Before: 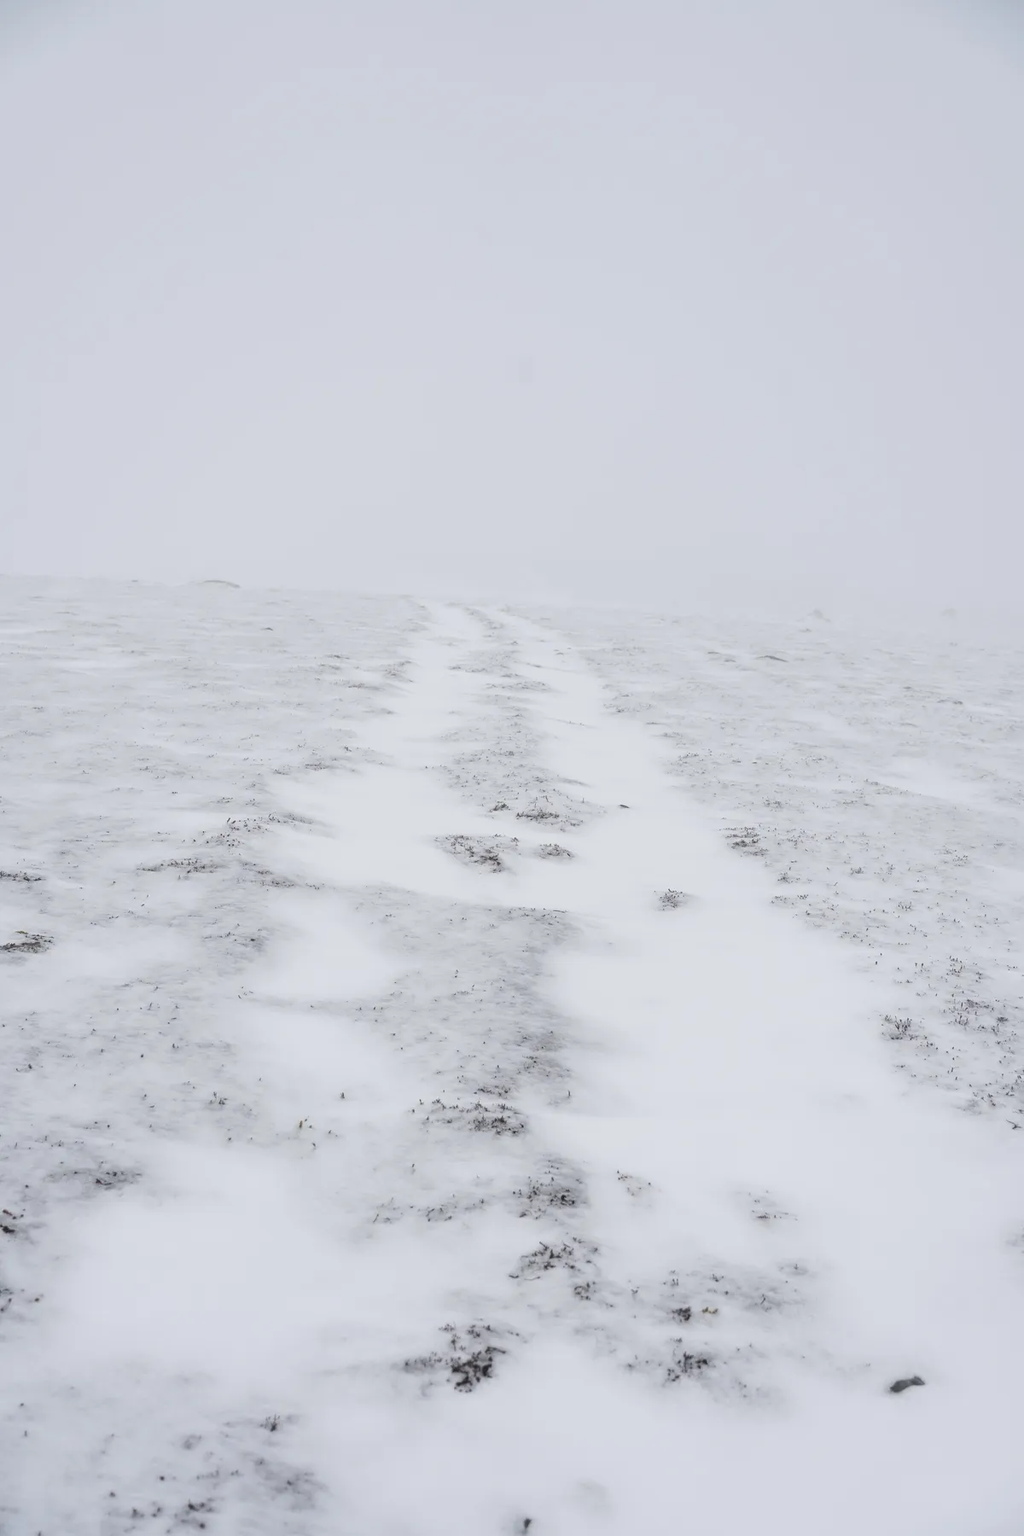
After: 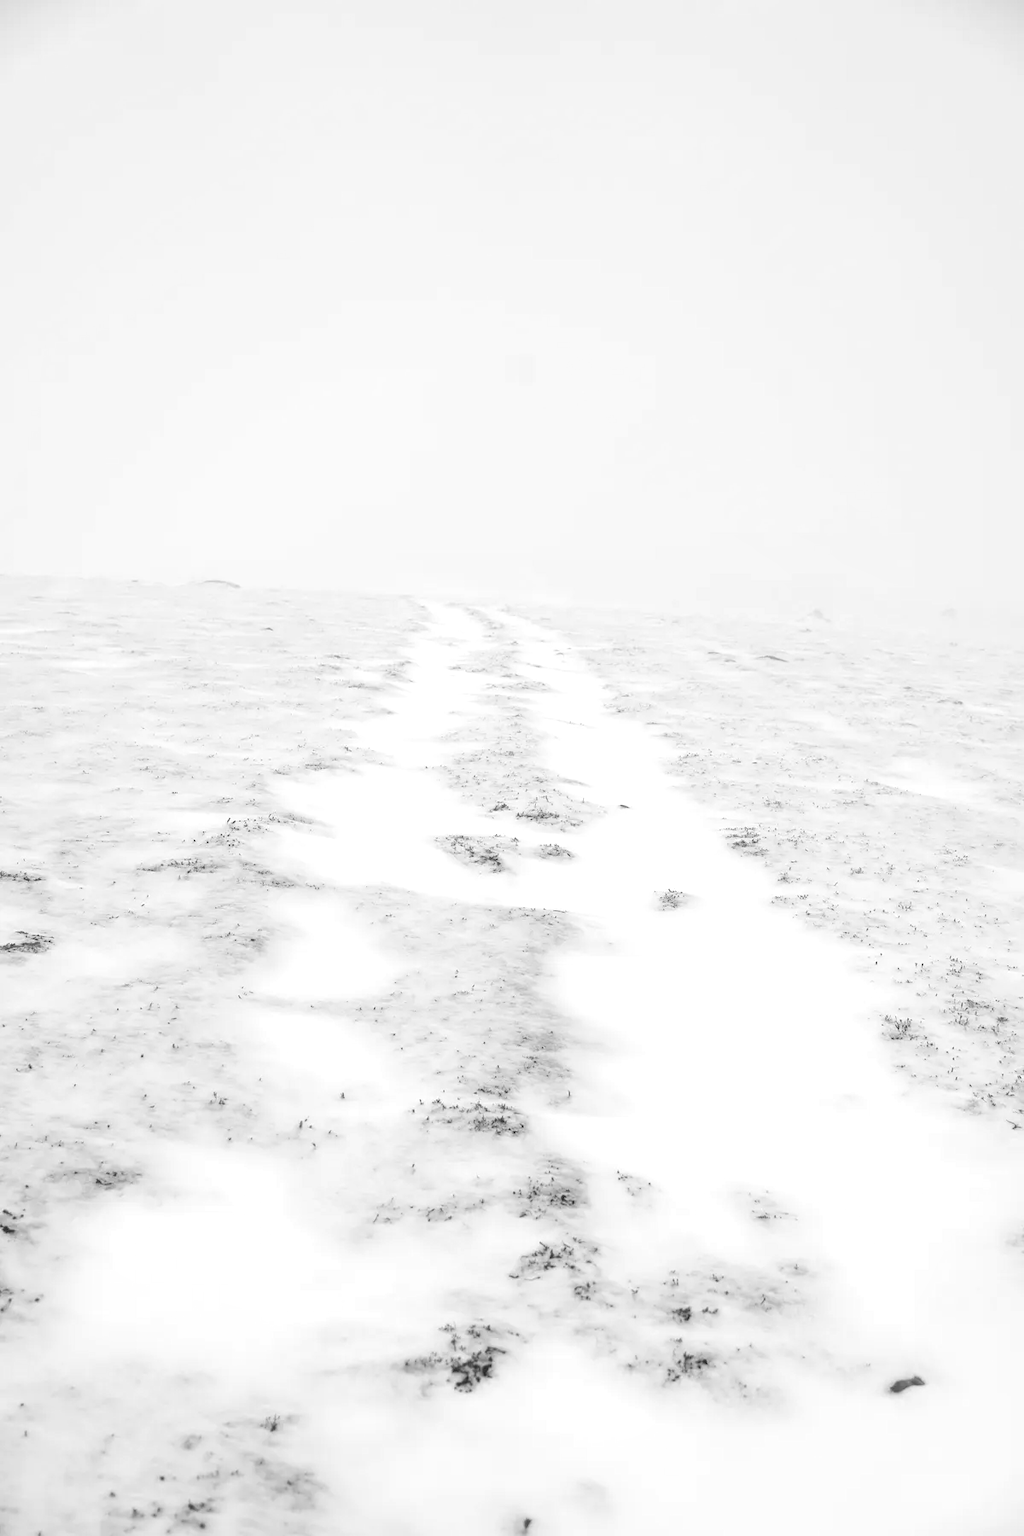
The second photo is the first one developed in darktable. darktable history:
monochrome: a -92.57, b 58.91
exposure: exposure 0.785 EV, compensate highlight preservation false
tone equalizer: on, module defaults
